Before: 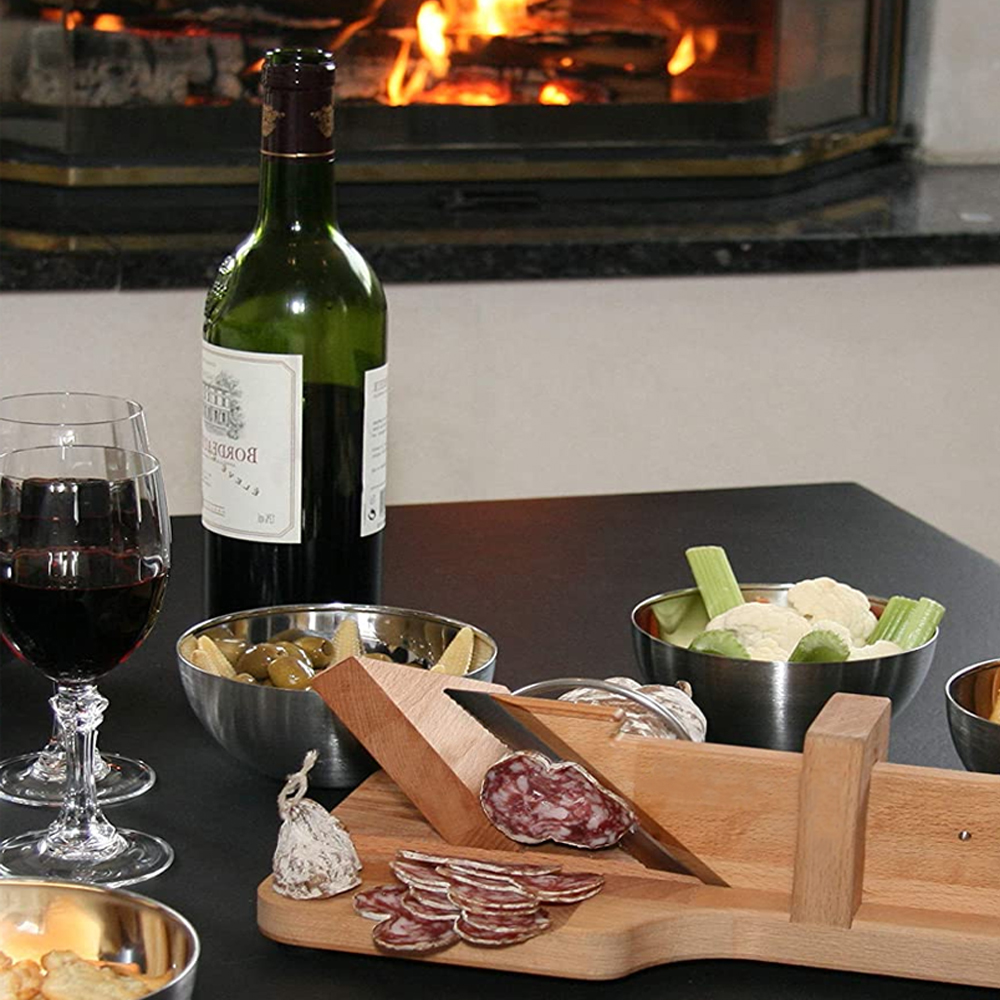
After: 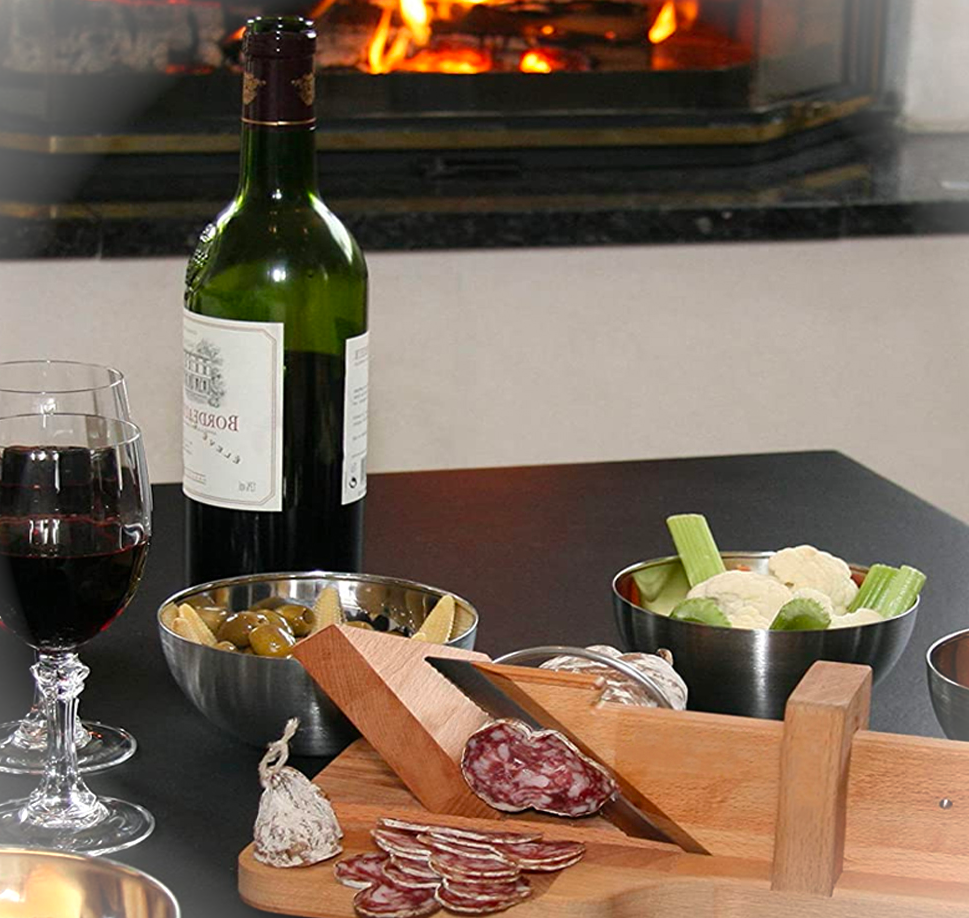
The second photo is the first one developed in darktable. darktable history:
crop: left 1.964%, top 3.251%, right 1.122%, bottom 4.933%
vignetting: fall-off start 100%, brightness 0.3, saturation 0
